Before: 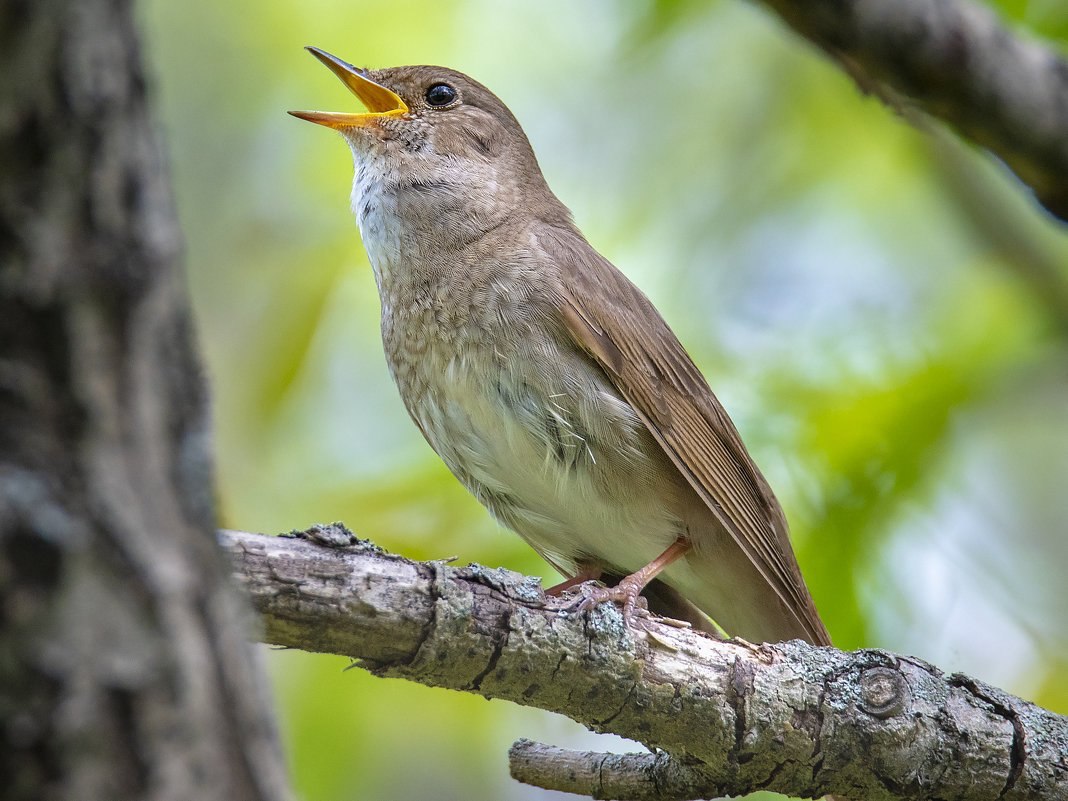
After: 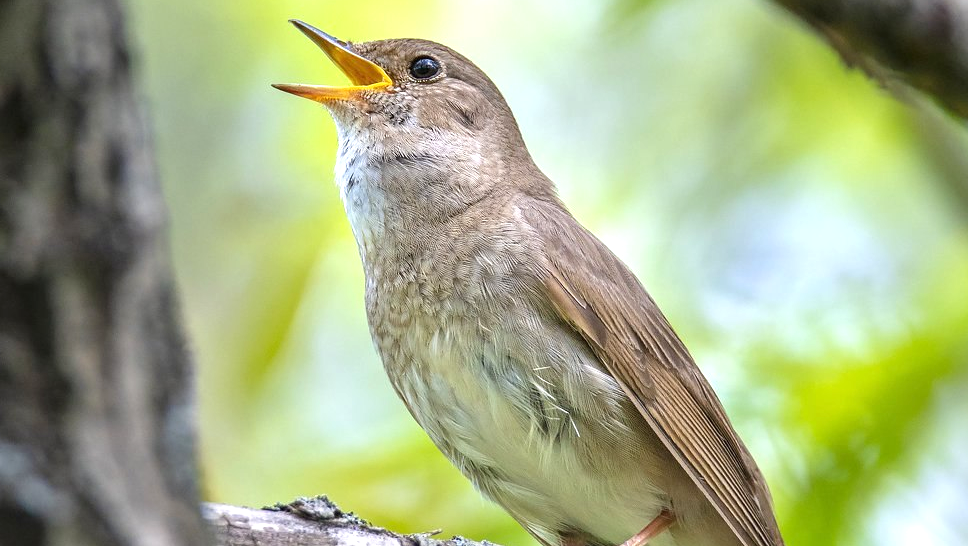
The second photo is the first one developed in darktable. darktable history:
exposure: exposure 0.554 EV, compensate exposure bias true, compensate highlight preservation false
crop: left 1.56%, top 3.401%, right 7.734%, bottom 28.405%
